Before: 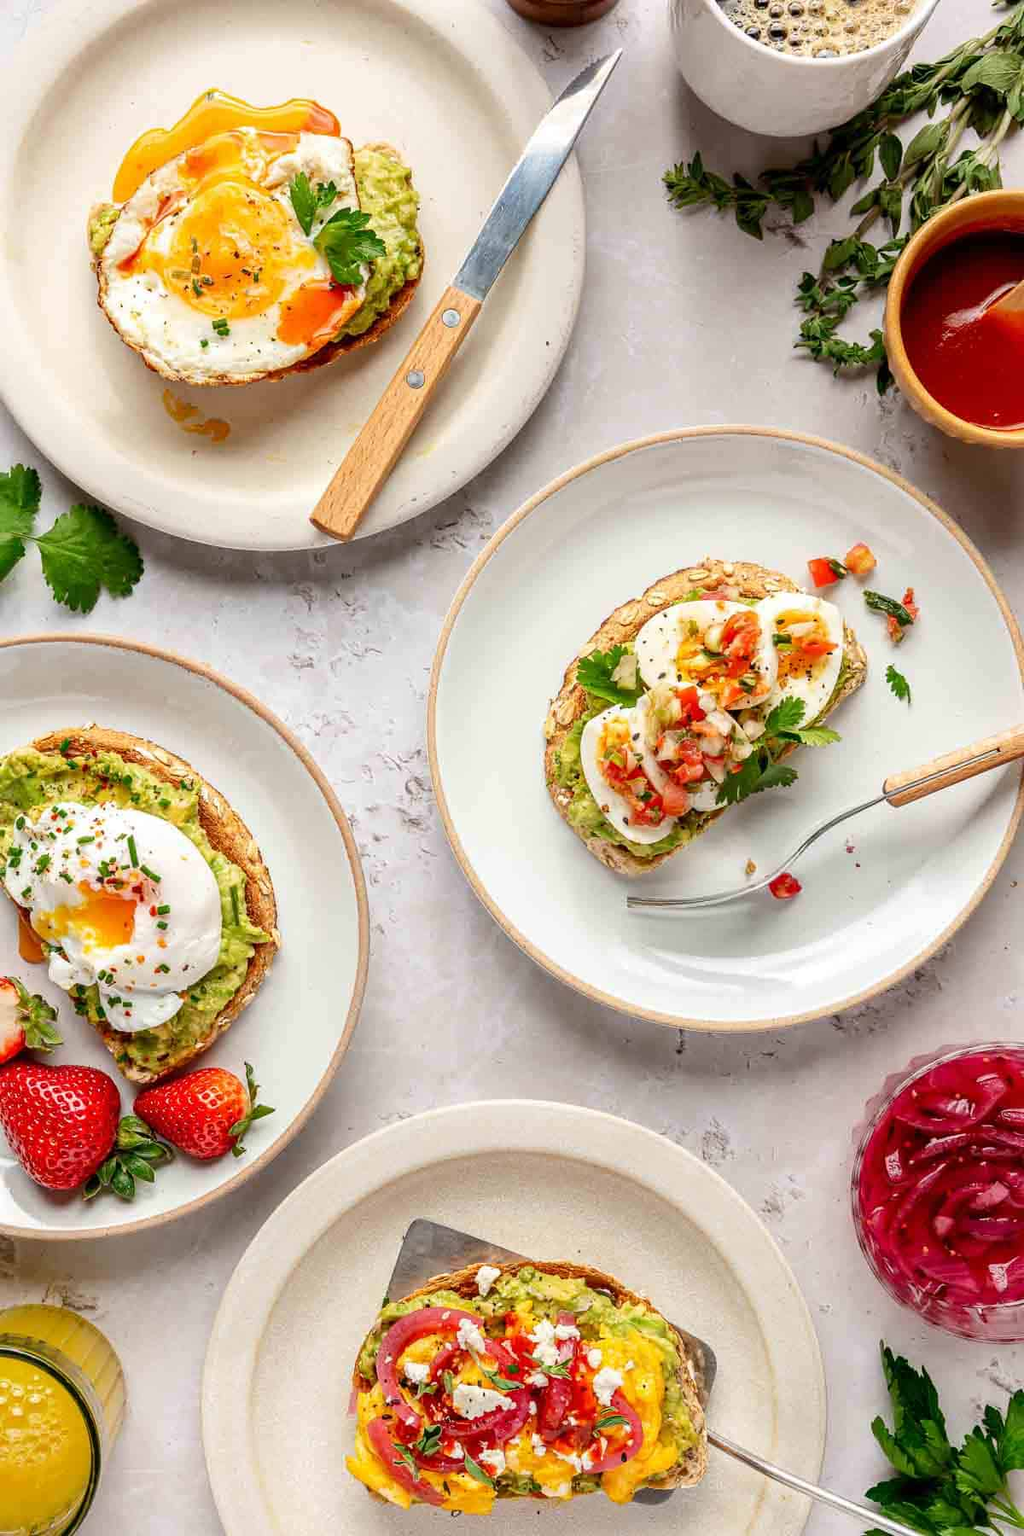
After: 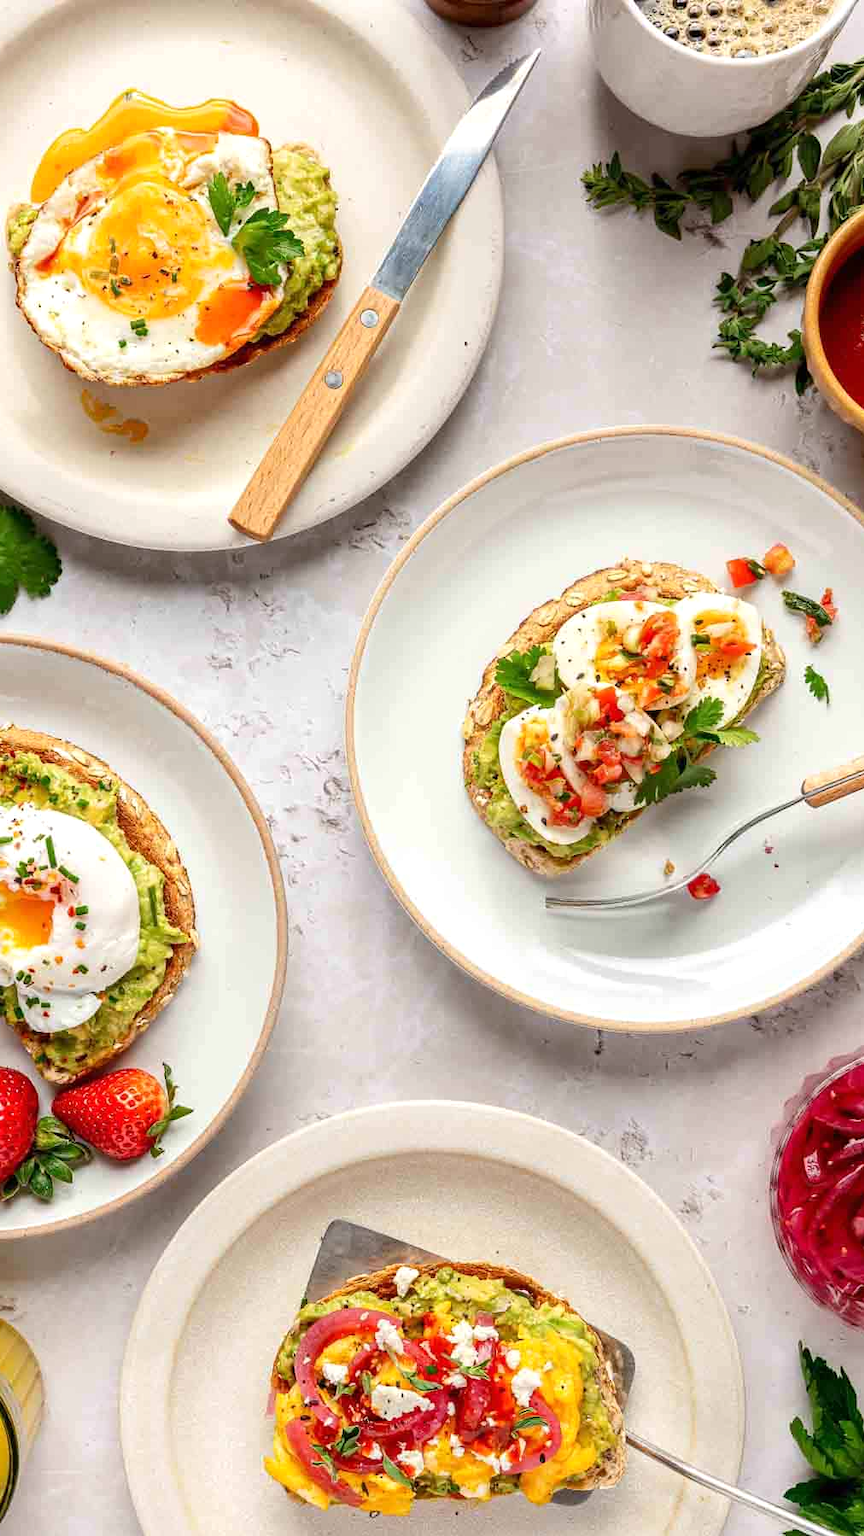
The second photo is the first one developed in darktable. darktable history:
crop: left 8.029%, right 7.483%
exposure: exposure 0.13 EV, compensate highlight preservation false
